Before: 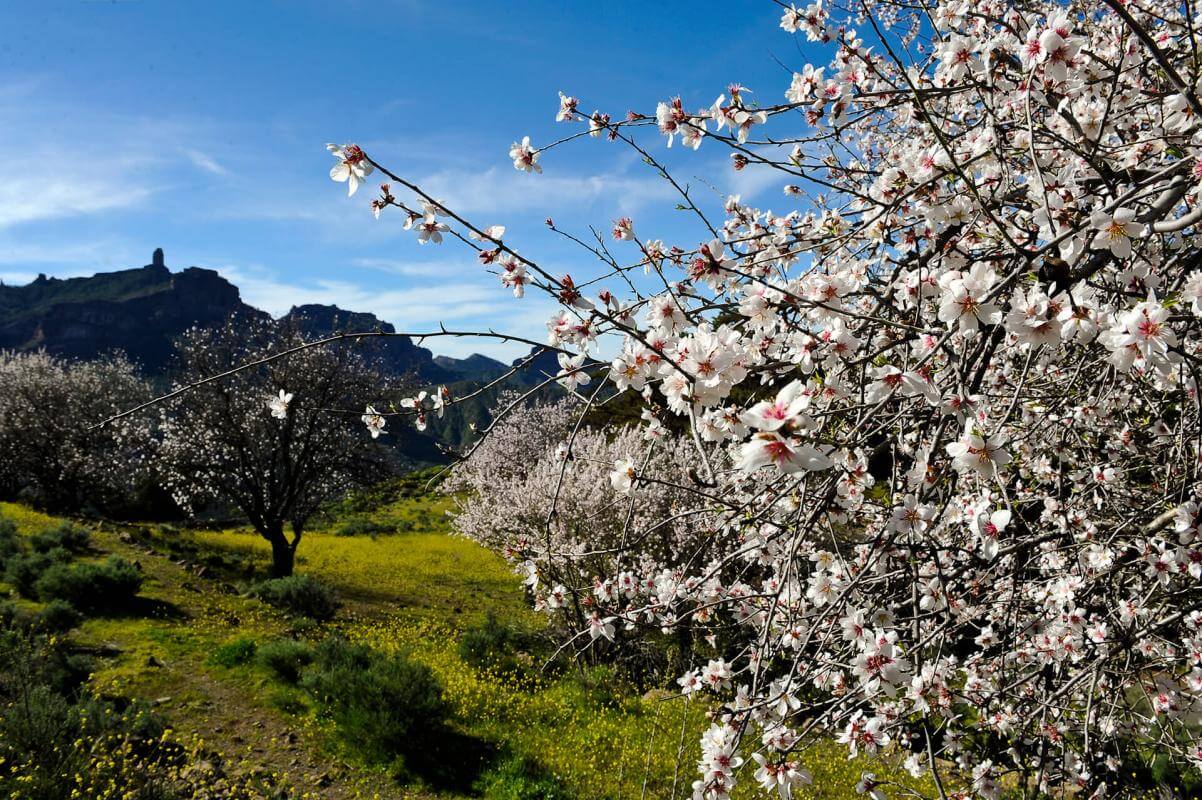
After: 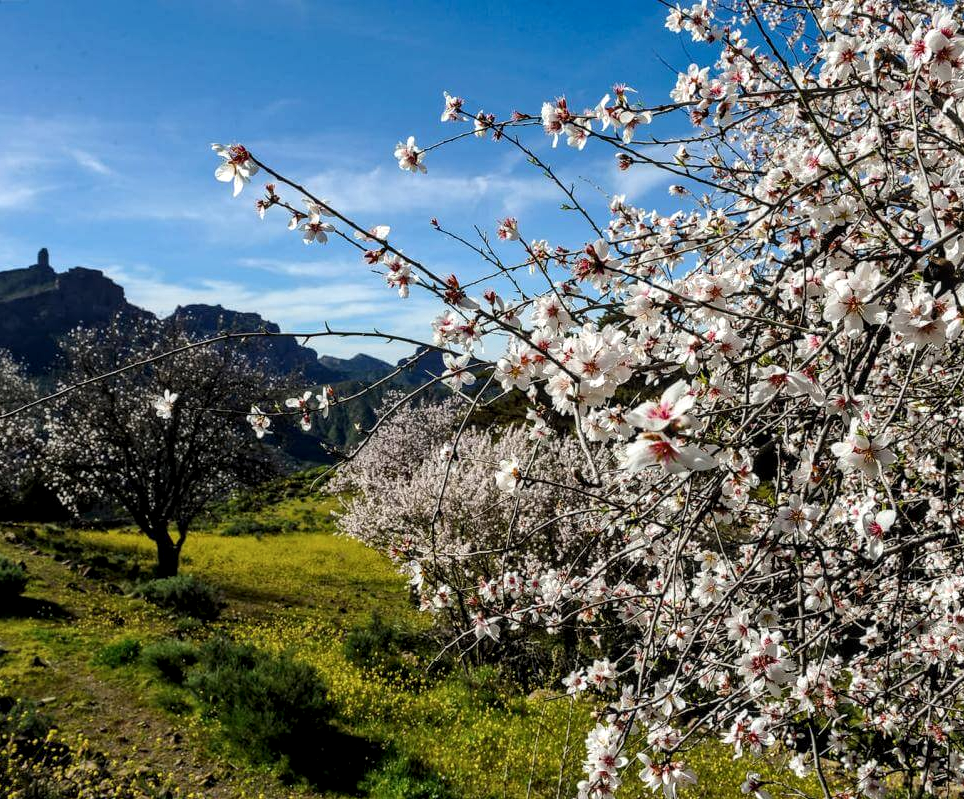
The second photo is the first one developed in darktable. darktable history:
crop and rotate: left 9.597%, right 10.195%
local contrast: detail 130%
